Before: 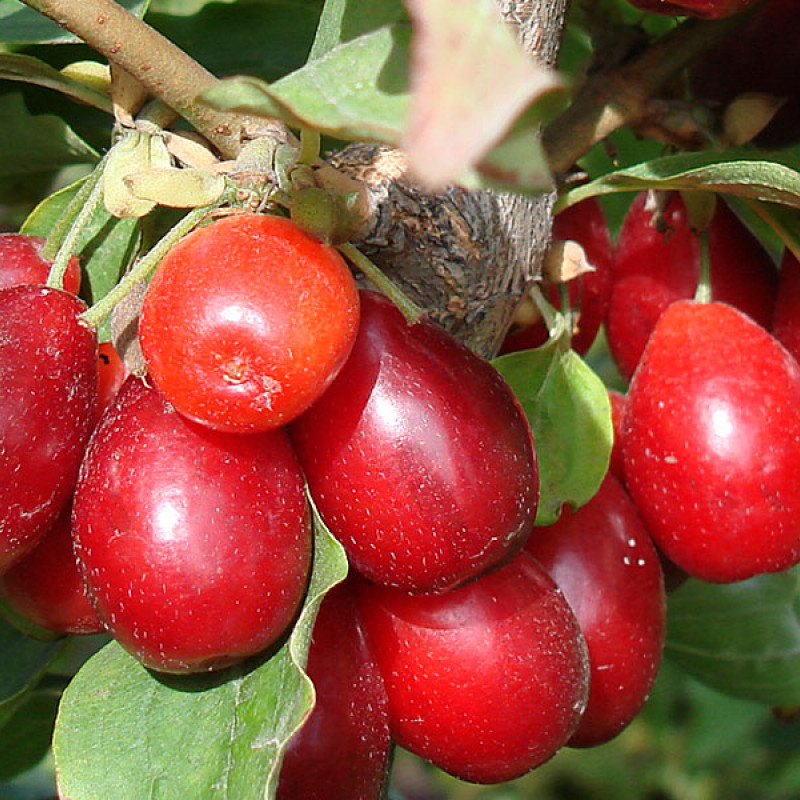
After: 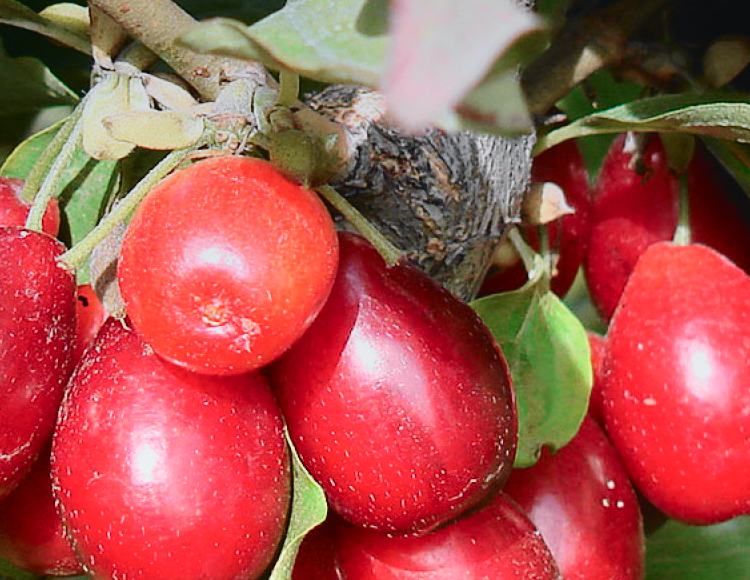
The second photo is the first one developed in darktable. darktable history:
crop: left 2.737%, top 7.287%, right 3.421%, bottom 20.179%
graduated density: hue 238.83°, saturation 50%
tone curve: curves: ch0 [(0, 0.026) (0.104, 0.1) (0.233, 0.262) (0.398, 0.507) (0.498, 0.621) (0.65, 0.757) (0.835, 0.883) (1, 0.961)]; ch1 [(0, 0) (0.346, 0.307) (0.408, 0.369) (0.453, 0.457) (0.482, 0.476) (0.502, 0.498) (0.521, 0.503) (0.553, 0.554) (0.638, 0.646) (0.693, 0.727) (1, 1)]; ch2 [(0, 0) (0.366, 0.337) (0.434, 0.46) (0.485, 0.494) (0.5, 0.494) (0.511, 0.508) (0.537, 0.55) (0.579, 0.599) (0.663, 0.67) (1, 1)], color space Lab, independent channels, preserve colors none
